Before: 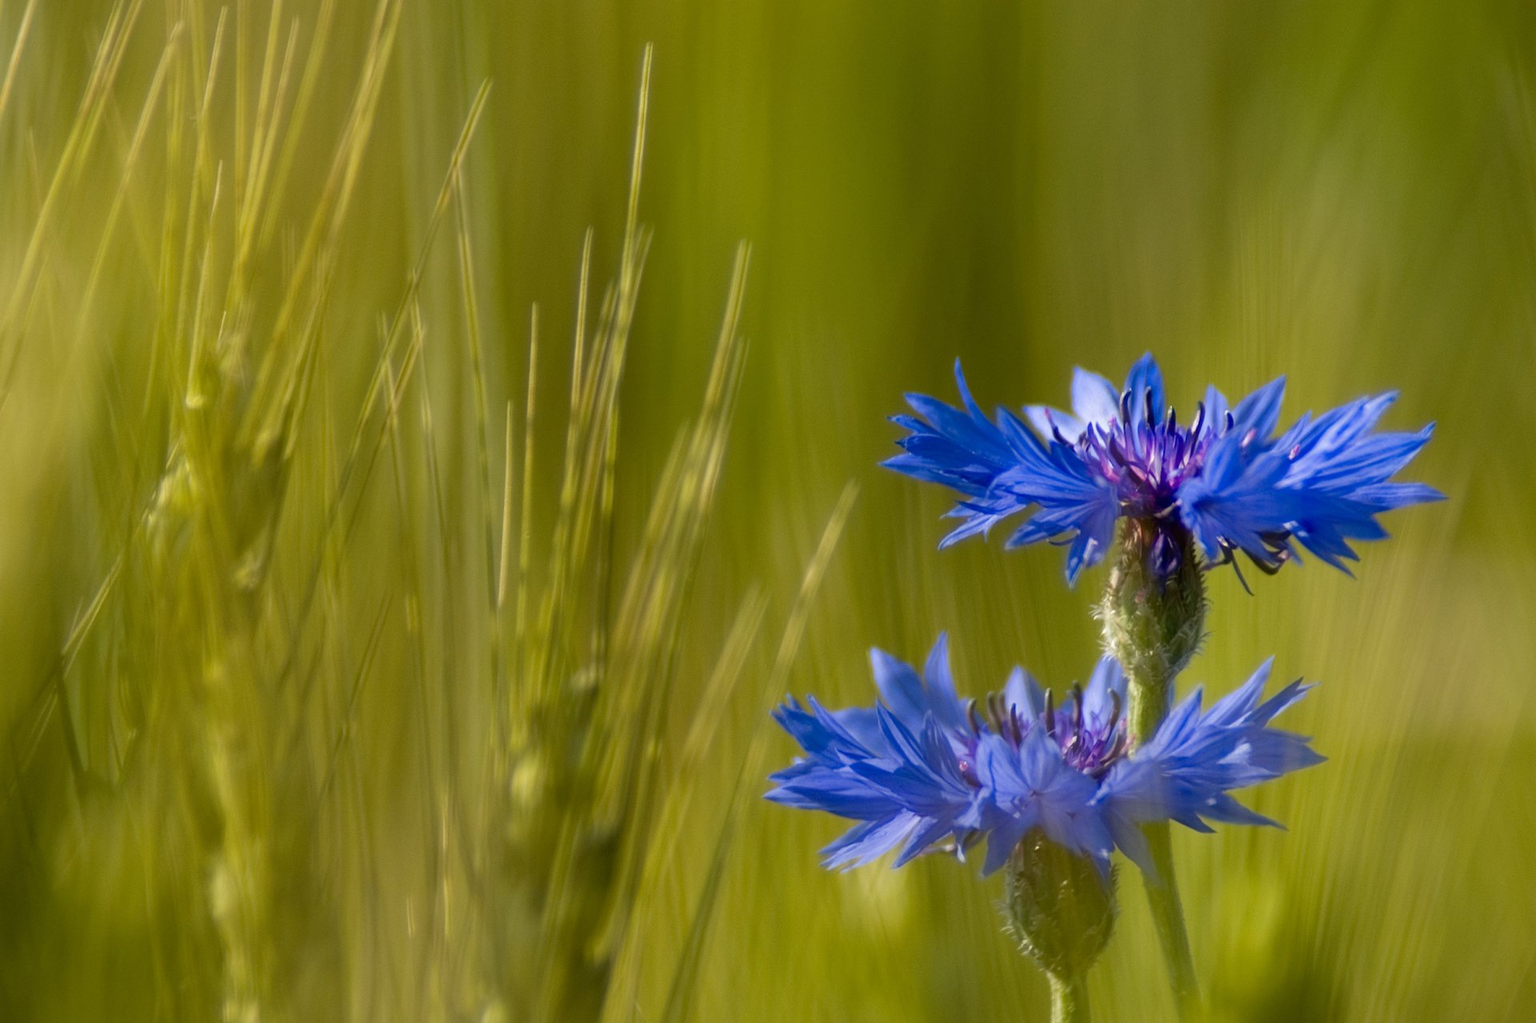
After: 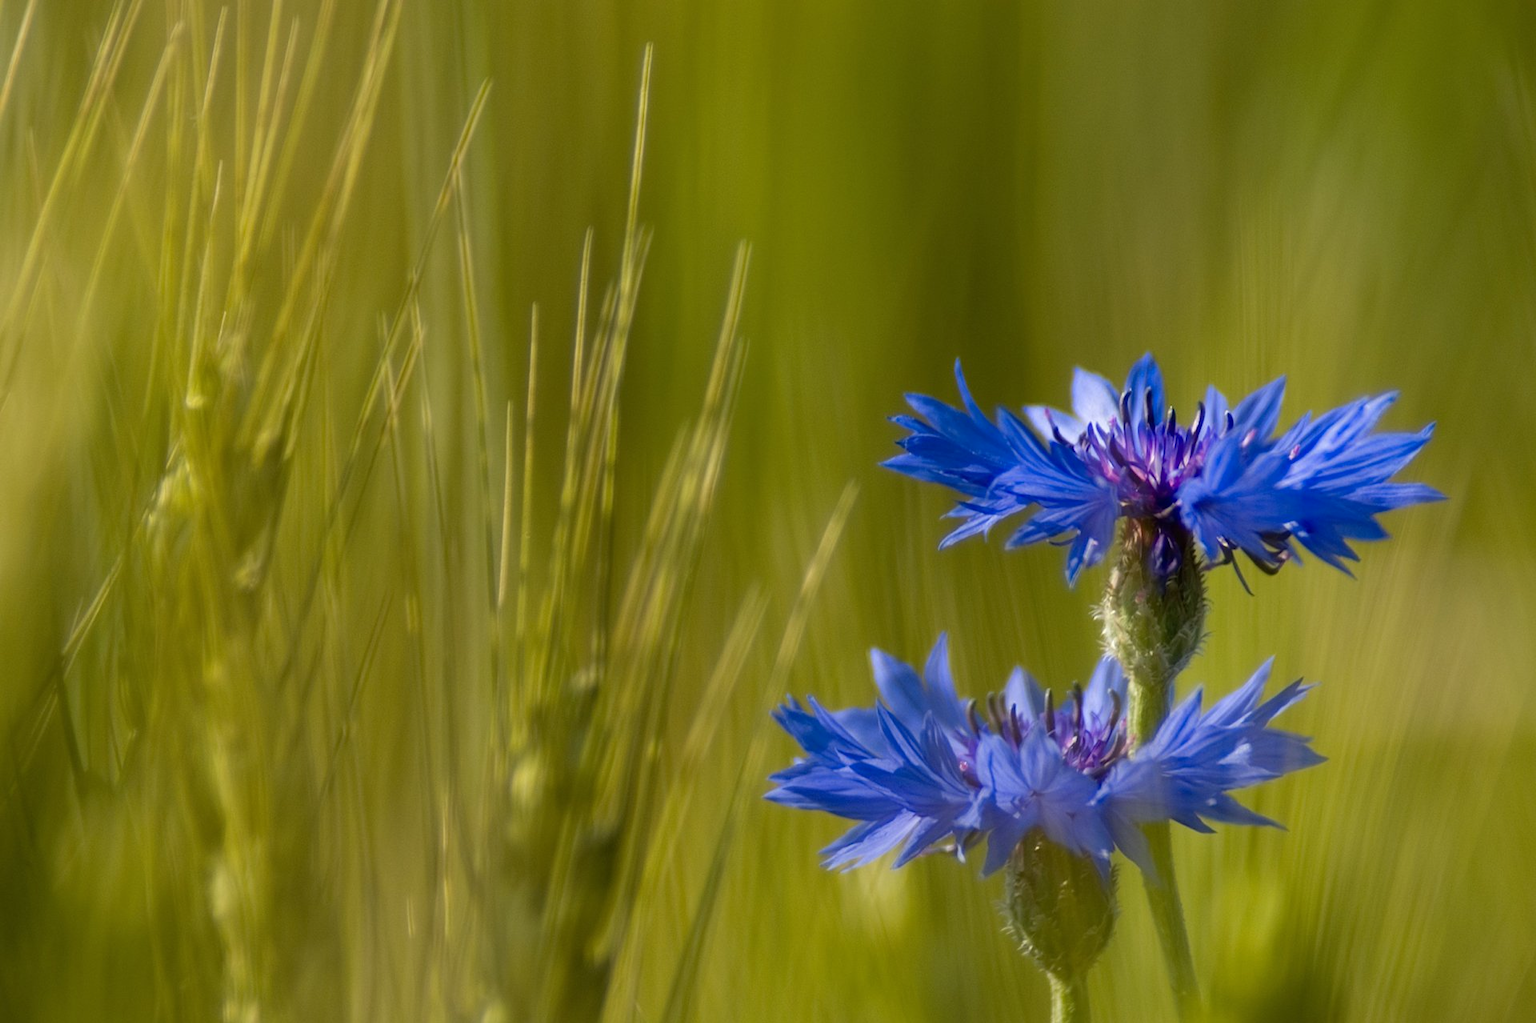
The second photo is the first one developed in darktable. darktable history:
base curve: curves: ch0 [(0, 0) (0.472, 0.455) (1, 1)], preserve colors none
exposure: compensate highlight preservation false
tone curve: curves: ch0 [(0, 0) (0.003, 0.003) (0.011, 0.011) (0.025, 0.025) (0.044, 0.044) (0.069, 0.069) (0.1, 0.099) (0.136, 0.135) (0.177, 0.176) (0.224, 0.223) (0.277, 0.275) (0.335, 0.333) (0.399, 0.396) (0.468, 0.465) (0.543, 0.541) (0.623, 0.622) (0.709, 0.708) (0.801, 0.8) (0.898, 0.897) (1, 1)], preserve colors none
